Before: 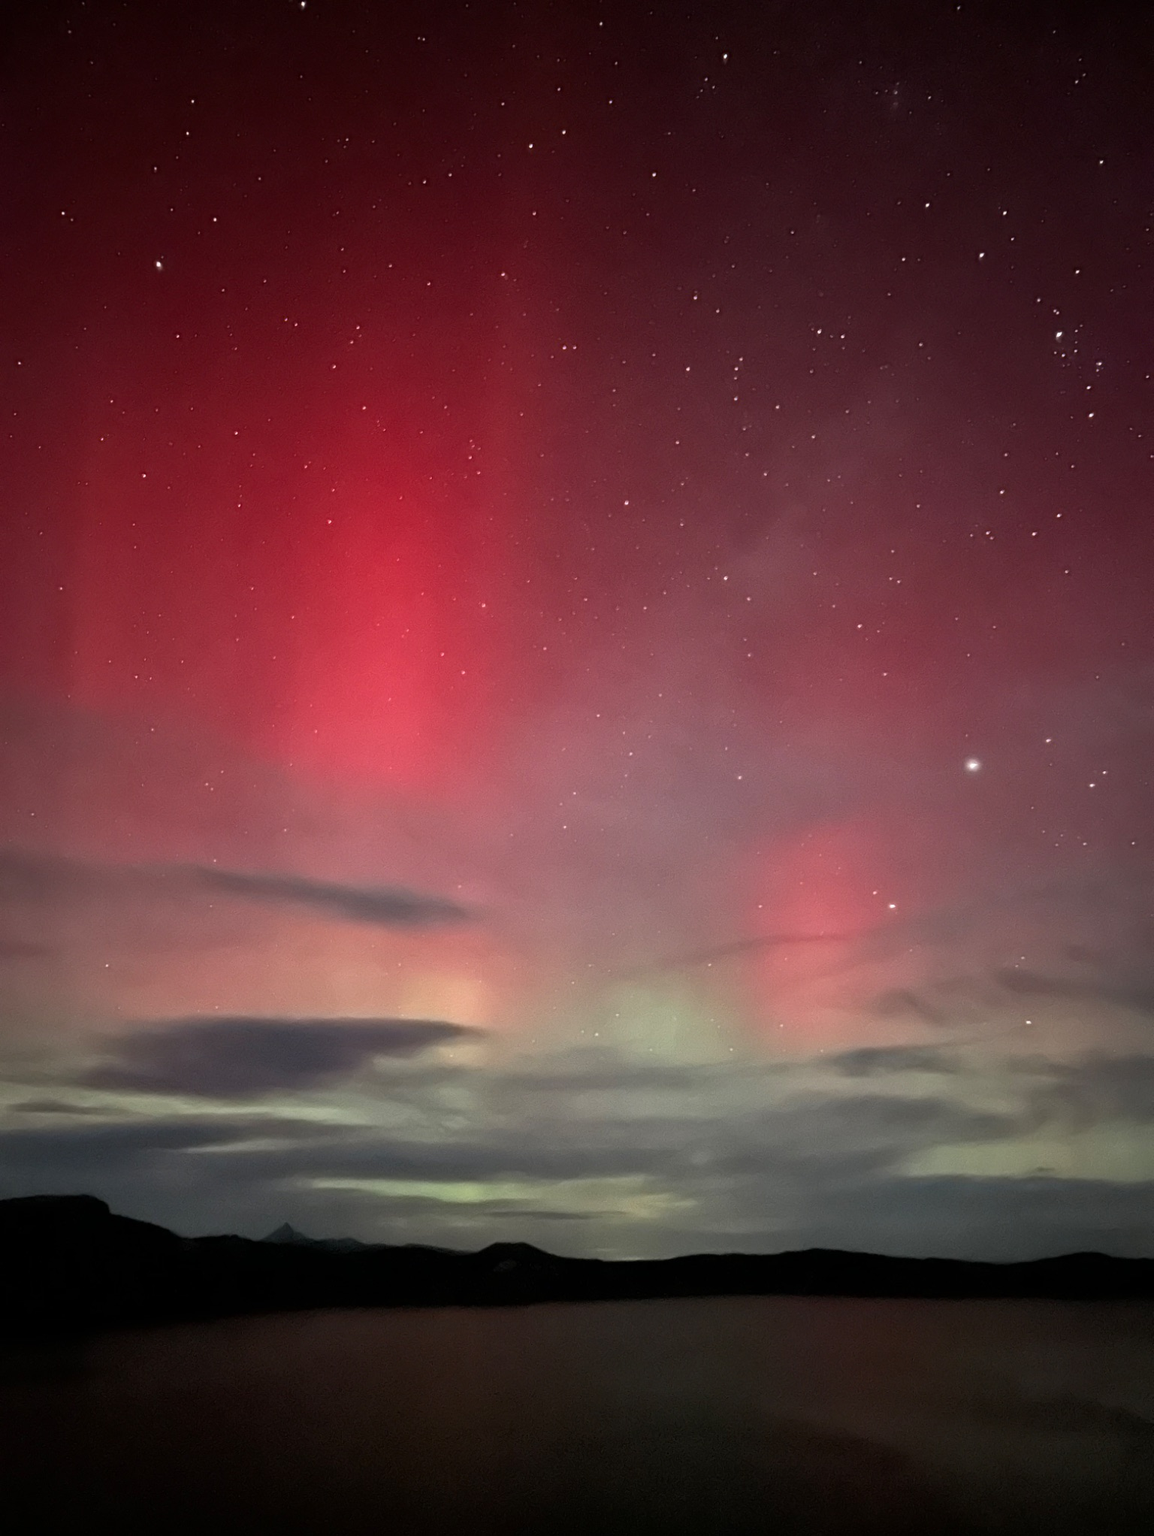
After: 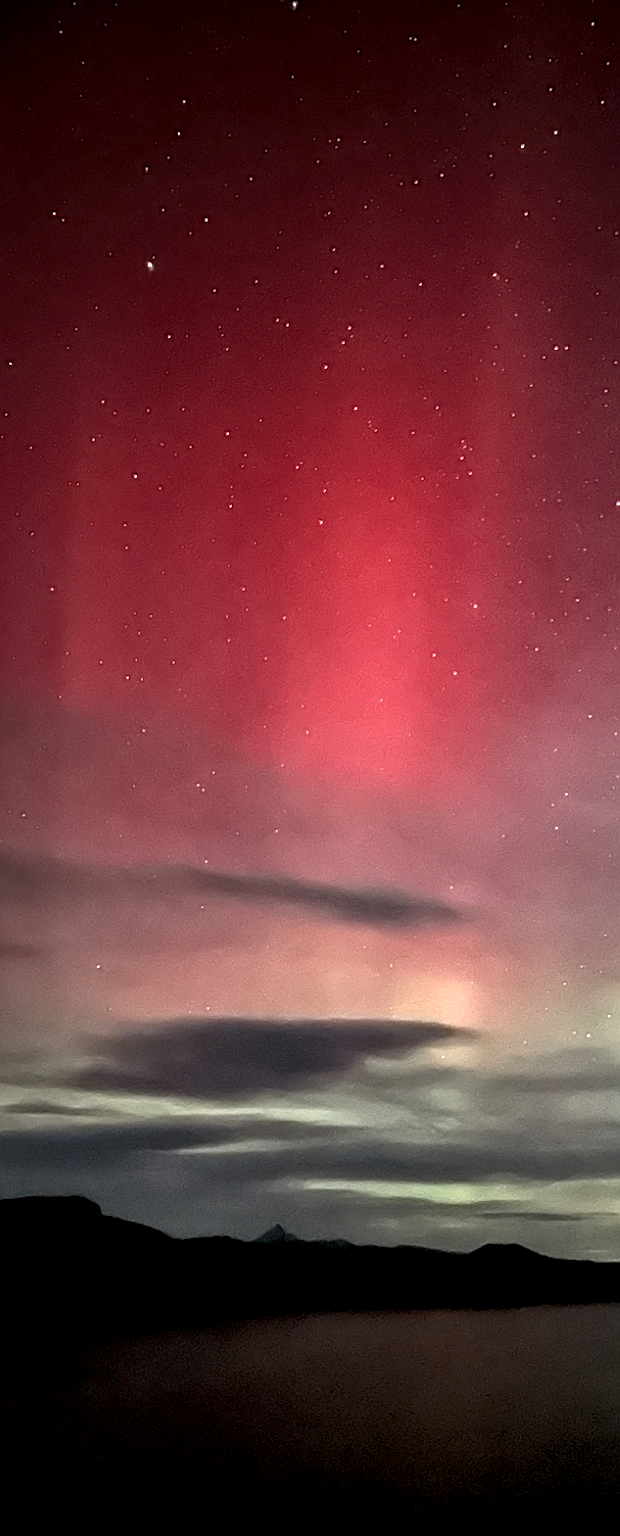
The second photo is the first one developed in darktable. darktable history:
crop: left 0.798%, right 45.301%, bottom 0.086%
local contrast: highlights 0%, shadows 6%, detail 182%
sharpen: on, module defaults
